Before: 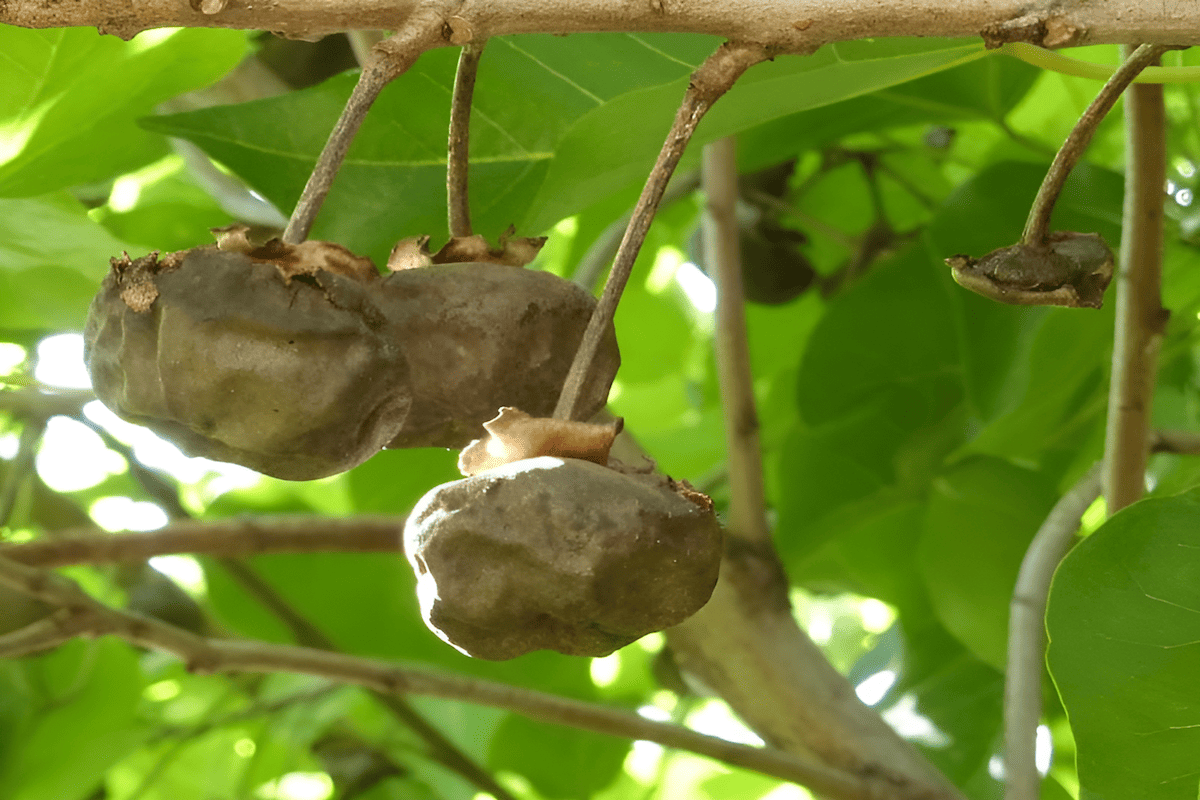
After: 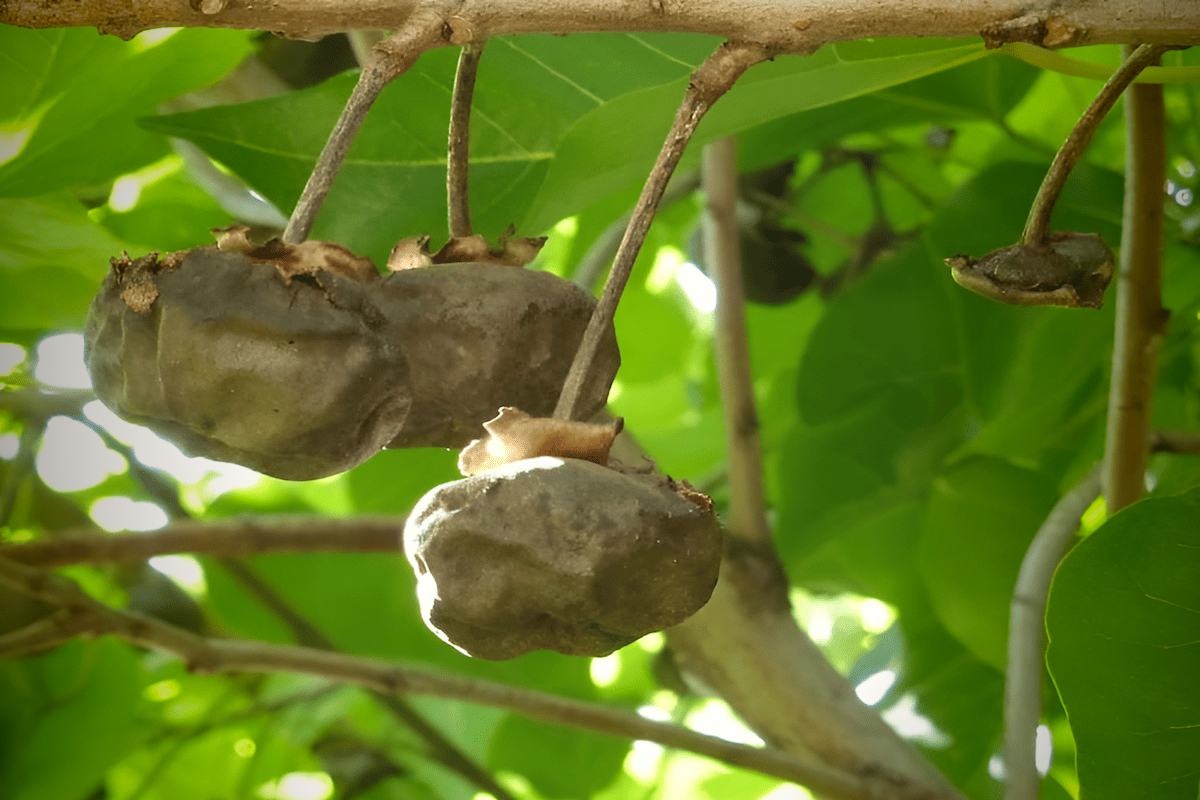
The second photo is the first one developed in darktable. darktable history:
color correction: highlights a* 0.207, highlights b* 2.67, shadows a* -1.31, shadows b* -4.5
vignetting: fall-off start 71.95%, fall-off radius 108.44%, brightness -0.981, saturation 0.488, width/height ratio 0.726
